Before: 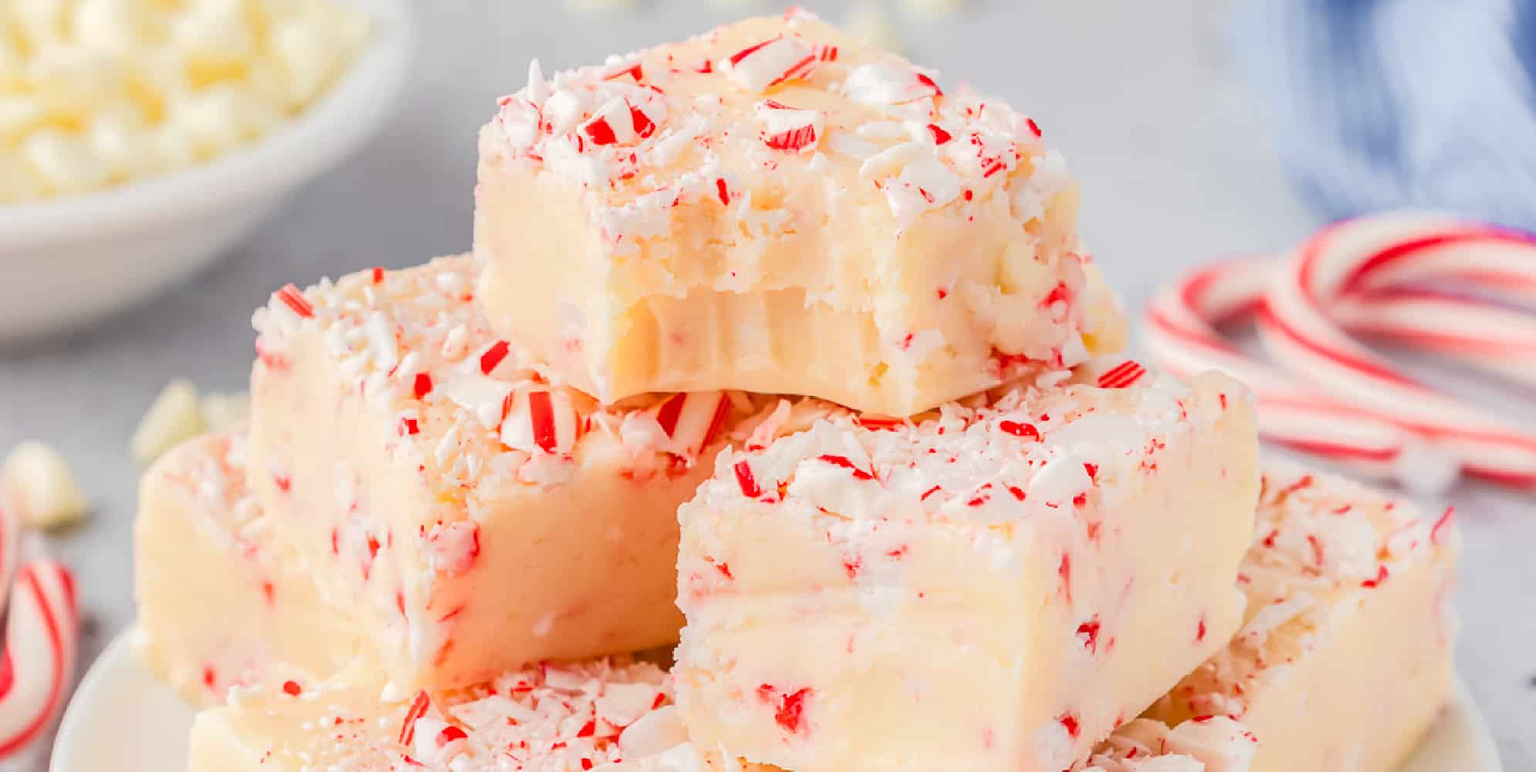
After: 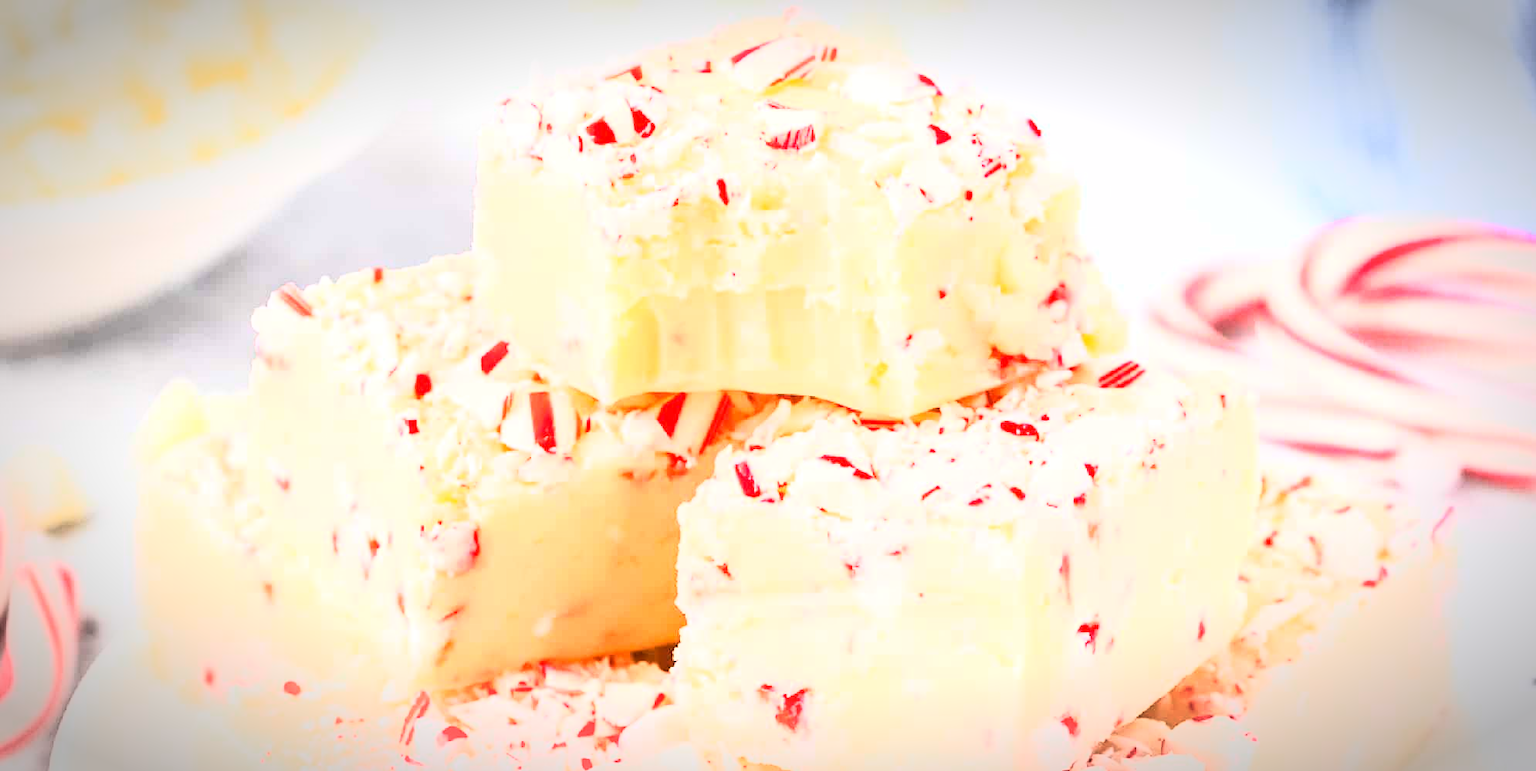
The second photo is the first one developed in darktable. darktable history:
vignetting: brightness -0.575, automatic ratio true
base curve: curves: ch0 [(0, 0) (0.026, 0.03) (0.109, 0.232) (0.351, 0.748) (0.669, 0.968) (1, 1)]
tone equalizer: -8 EV -0.729 EV, -7 EV -0.715 EV, -6 EV -0.601 EV, -5 EV -0.376 EV, -3 EV 0.366 EV, -2 EV 0.6 EV, -1 EV 0.695 EV, +0 EV 0.768 EV, edges refinement/feathering 500, mask exposure compensation -1.57 EV, preserve details no
